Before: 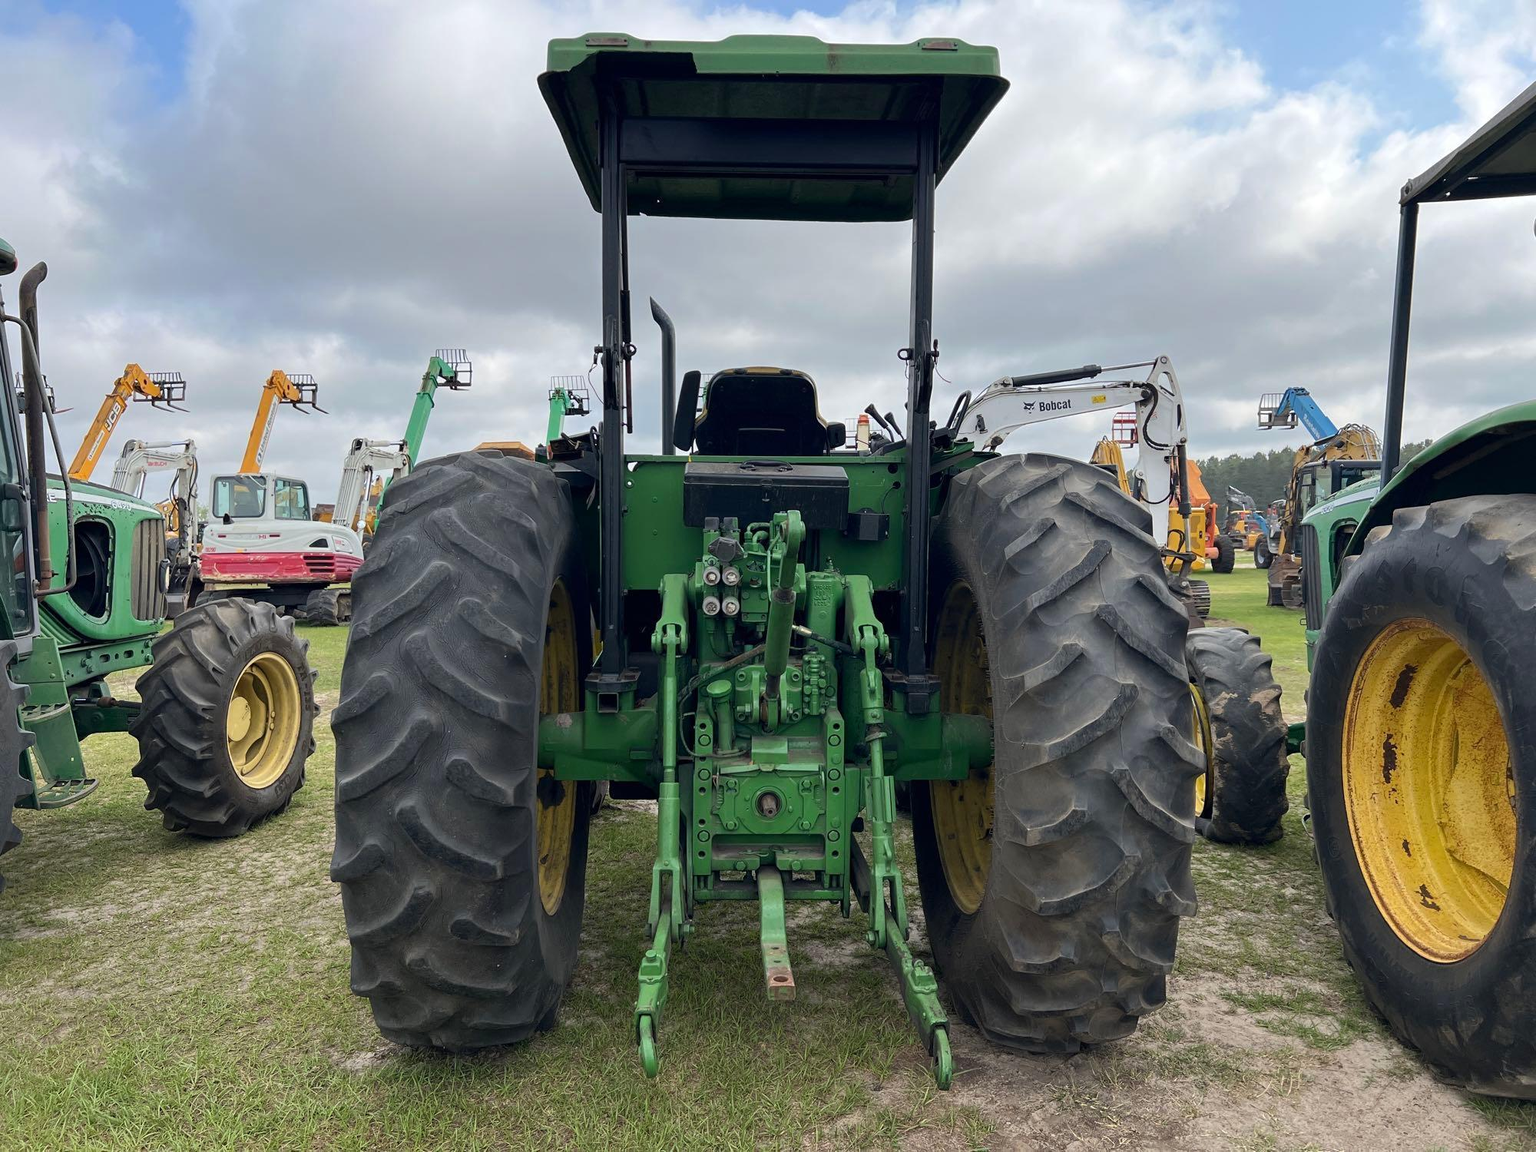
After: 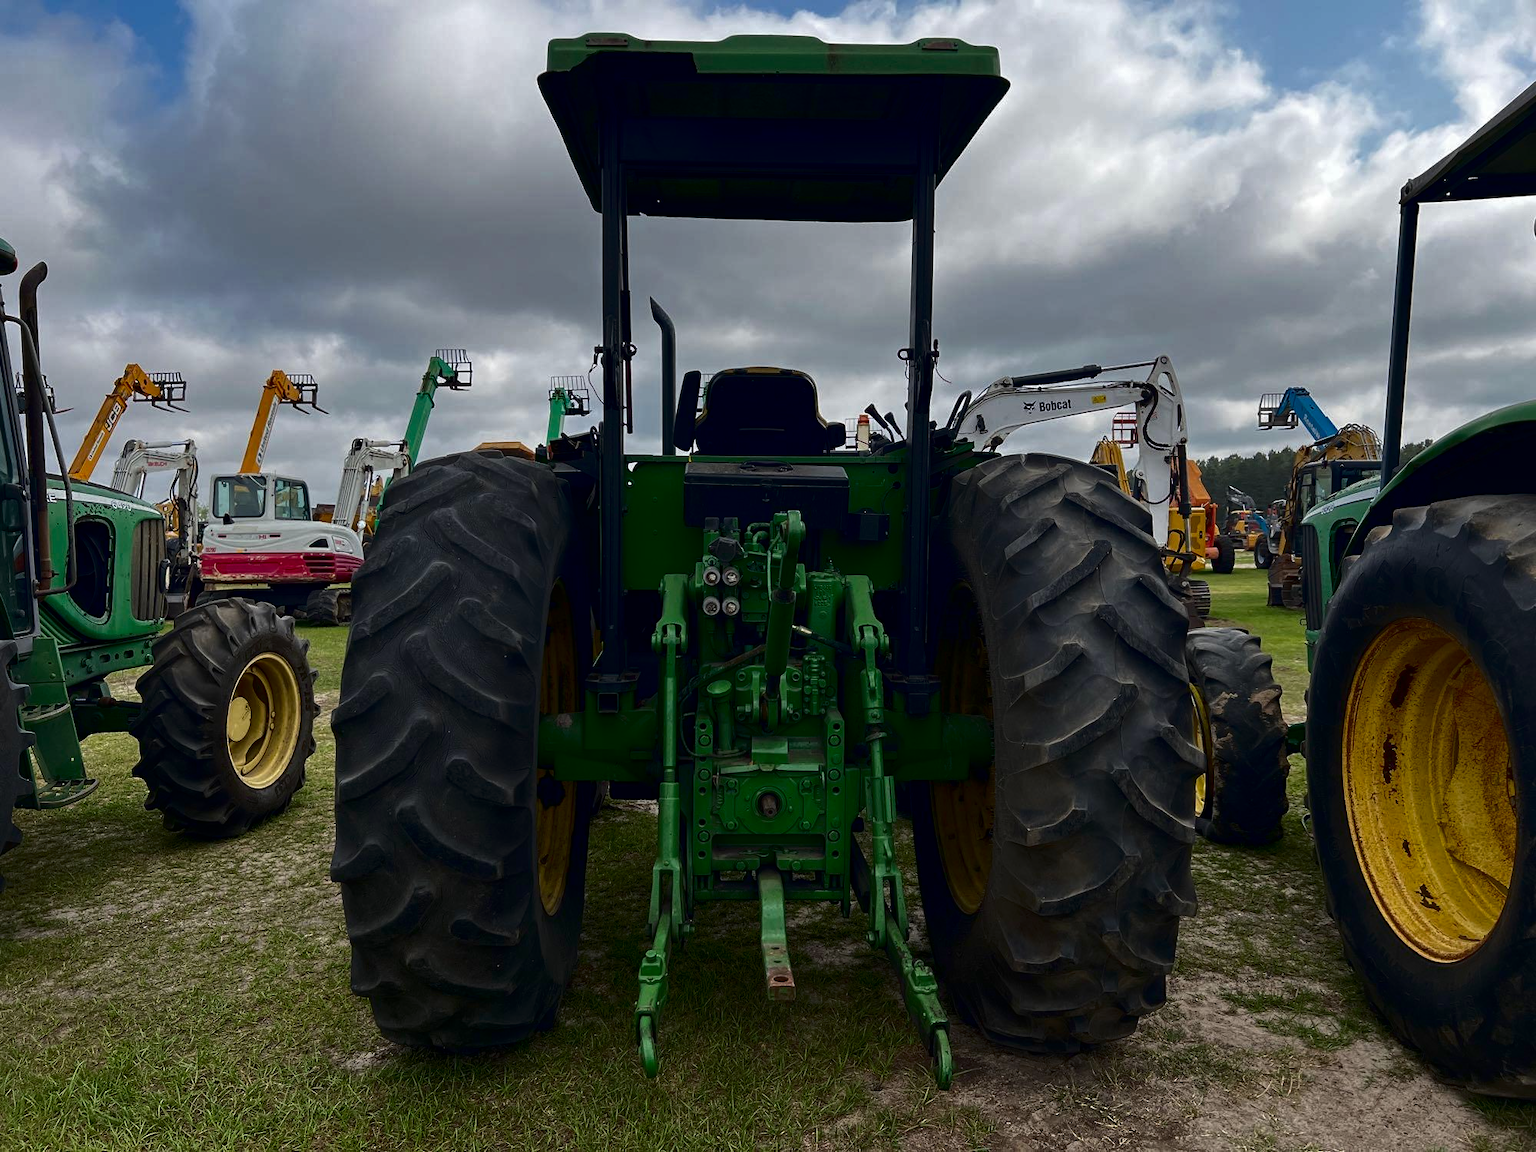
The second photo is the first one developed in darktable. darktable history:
contrast brightness saturation: brightness -0.515
